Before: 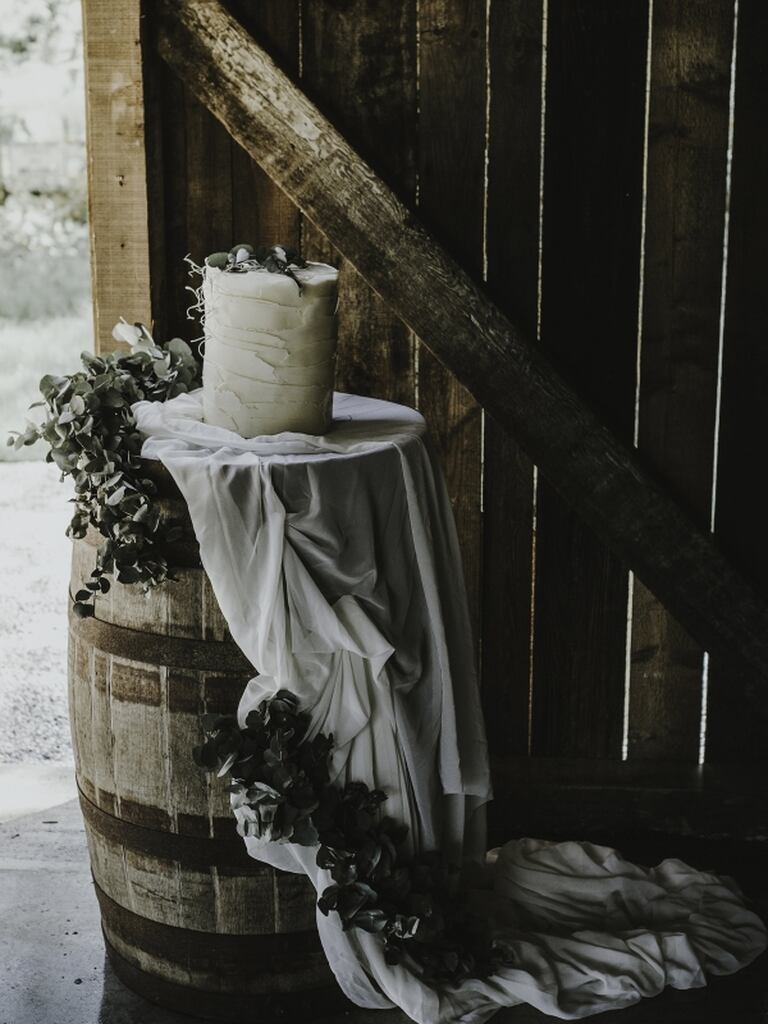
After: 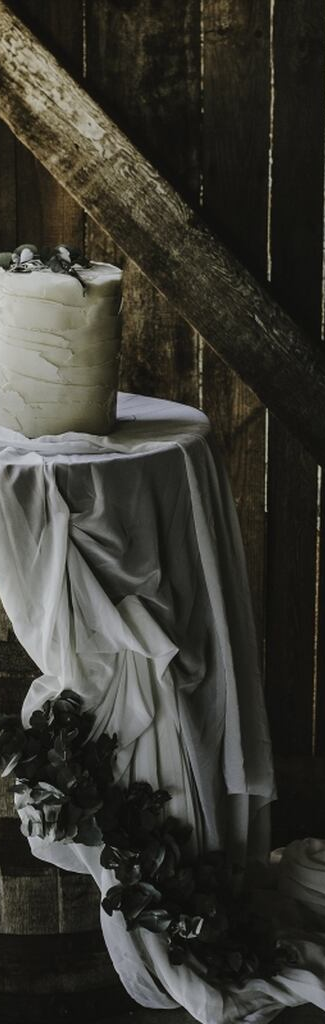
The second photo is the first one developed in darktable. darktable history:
crop: left 28.184%, right 29.395%
